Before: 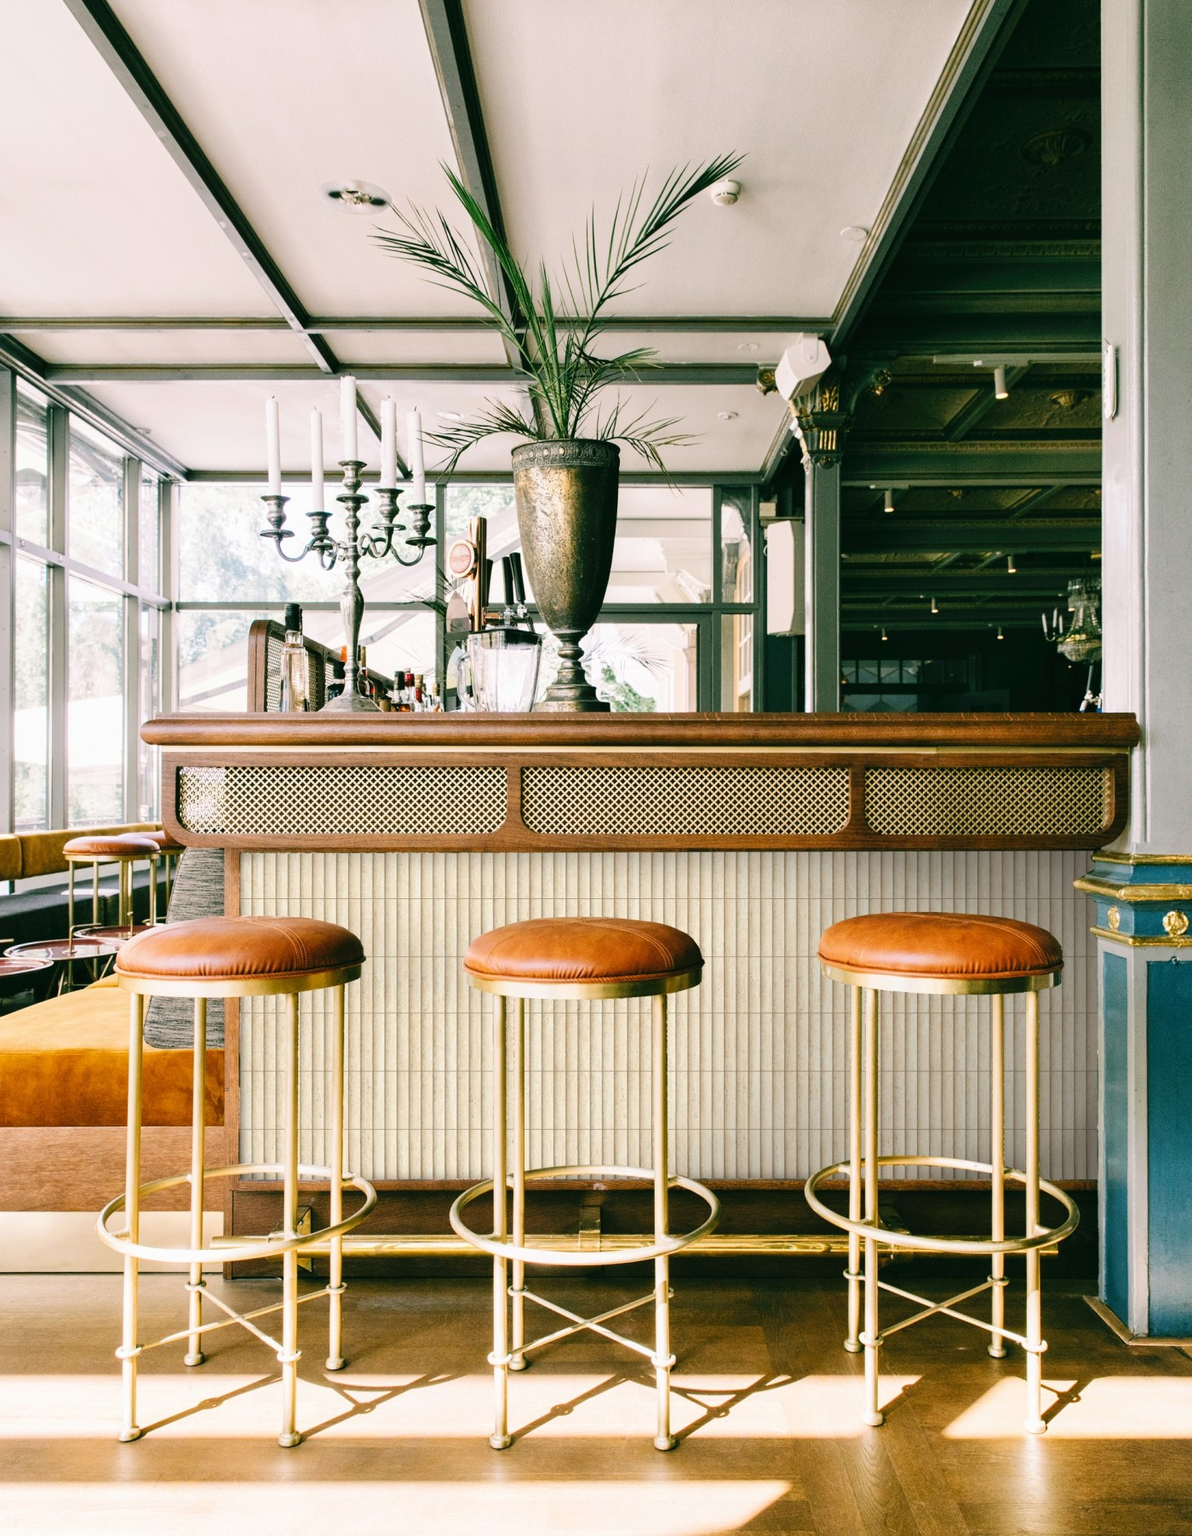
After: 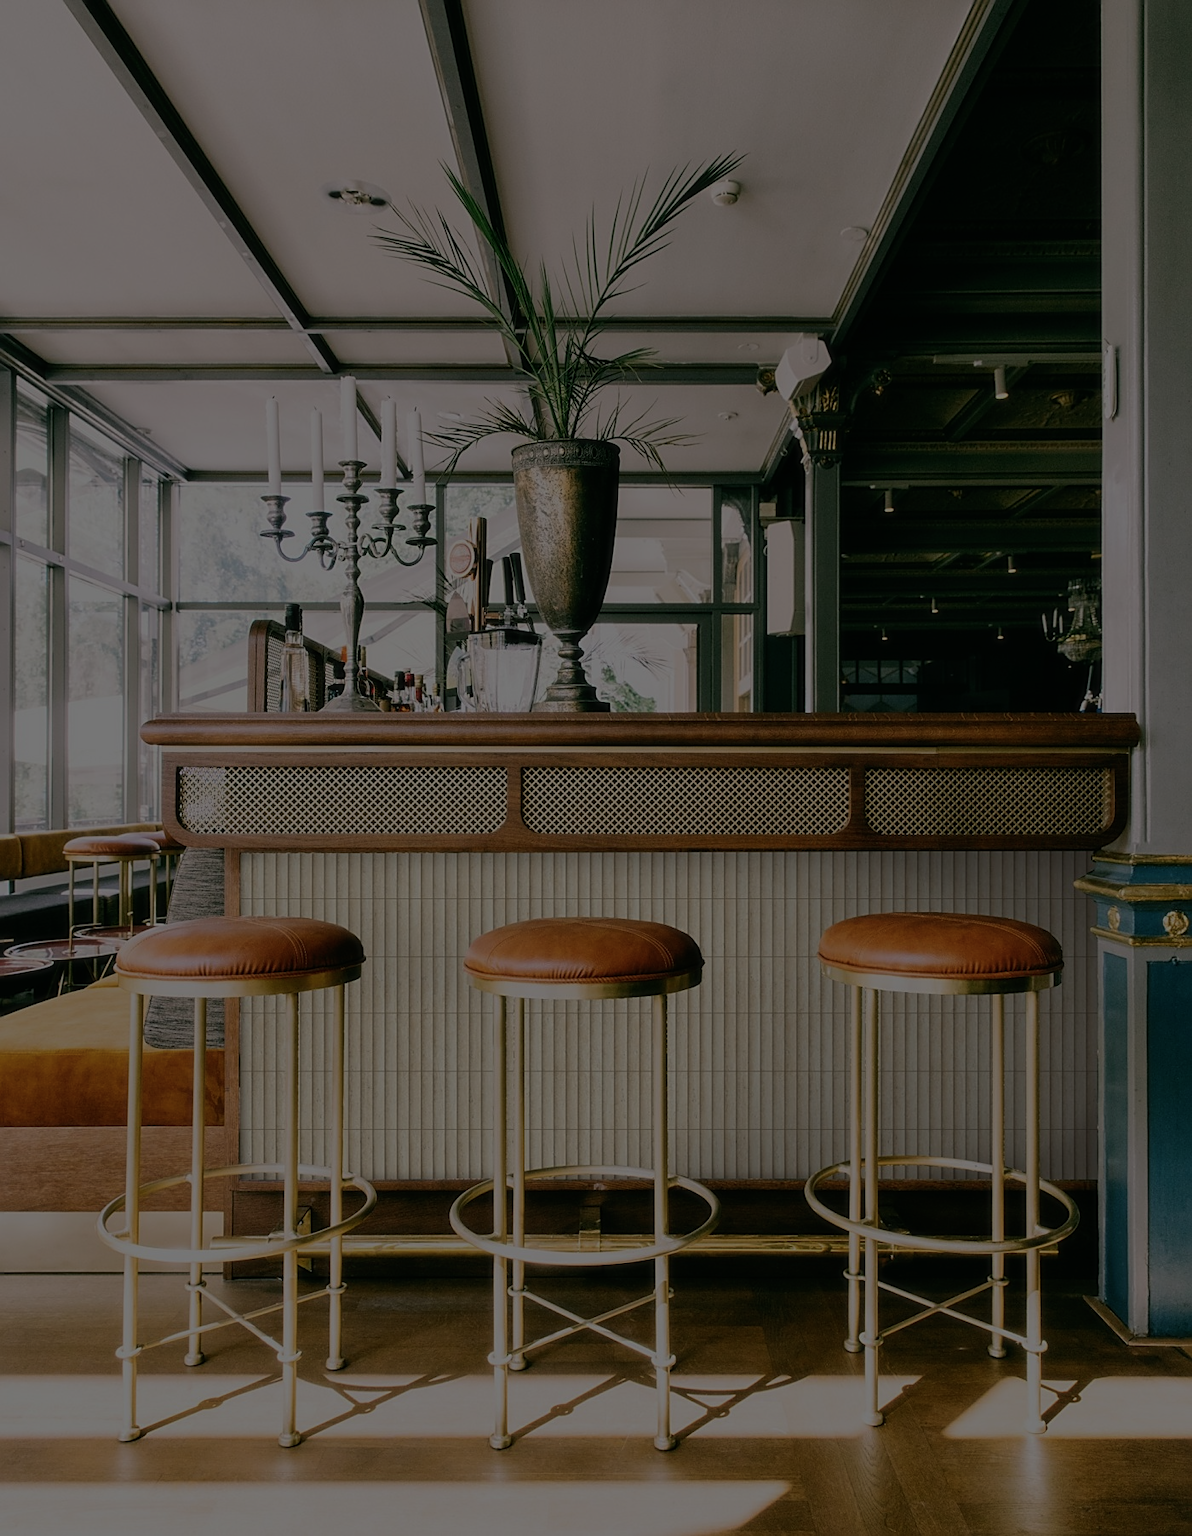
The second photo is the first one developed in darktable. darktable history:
exposure: exposure -2.446 EV, compensate highlight preservation false
soften: size 10%, saturation 50%, brightness 0.2 EV, mix 10%
sharpen: on, module defaults
